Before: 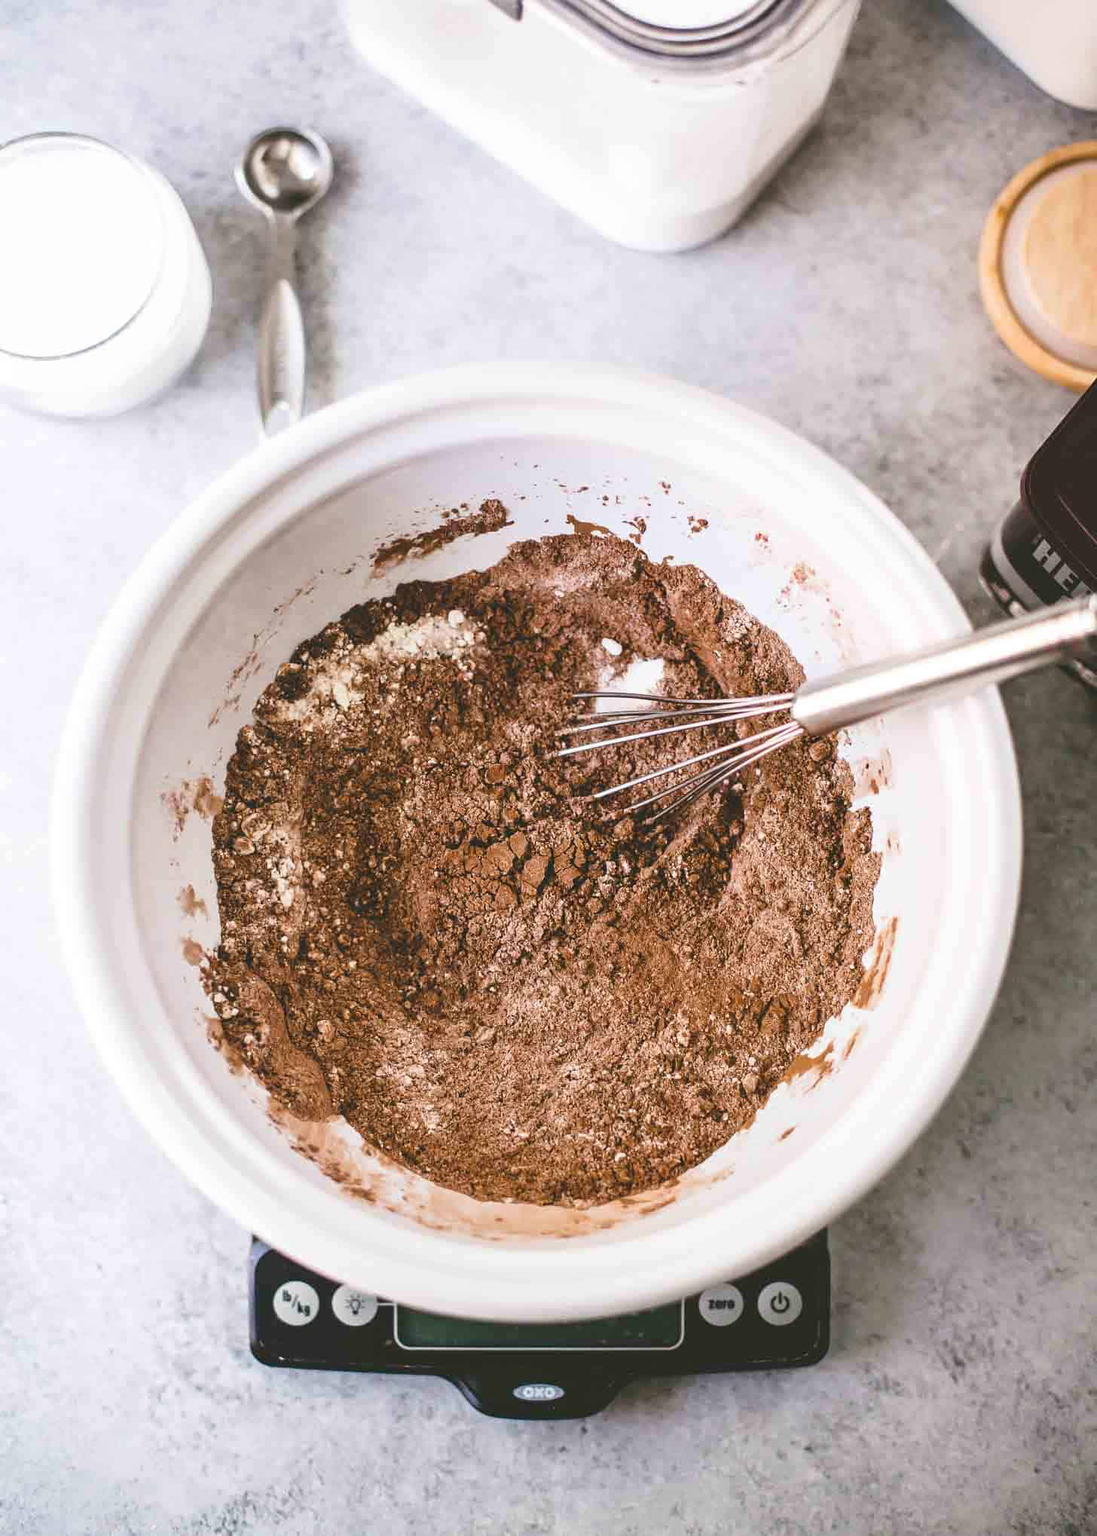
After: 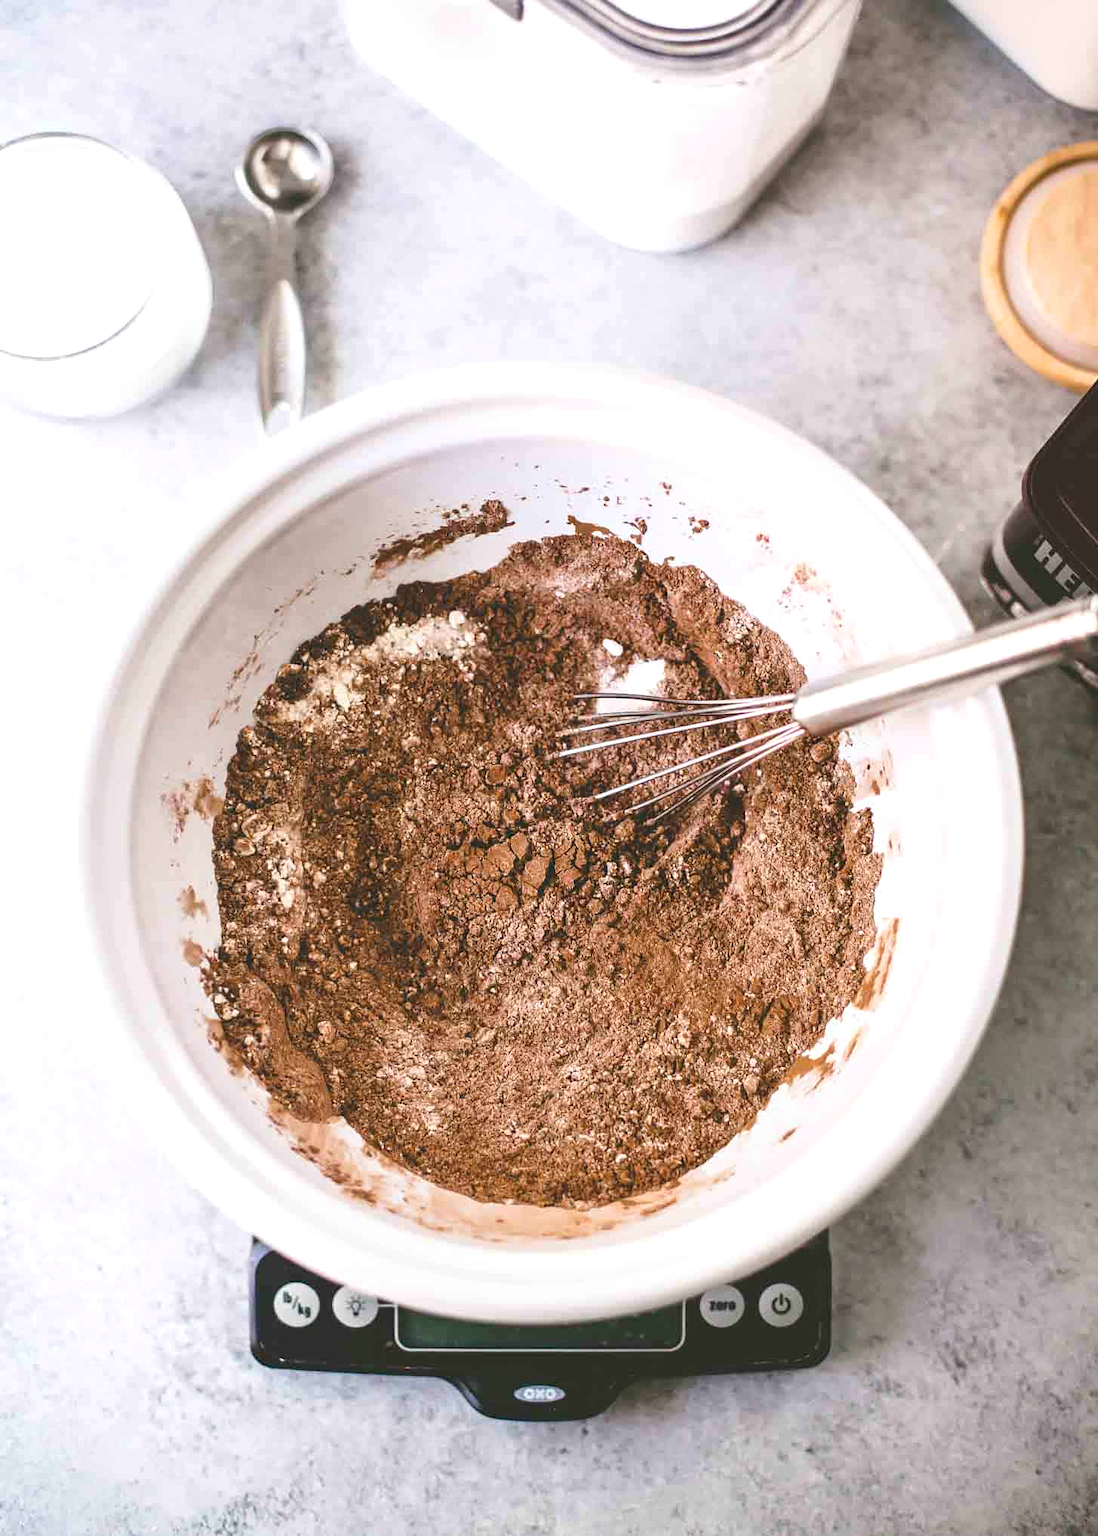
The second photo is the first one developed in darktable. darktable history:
crop: bottom 0.077%
exposure: exposure 0.201 EV
